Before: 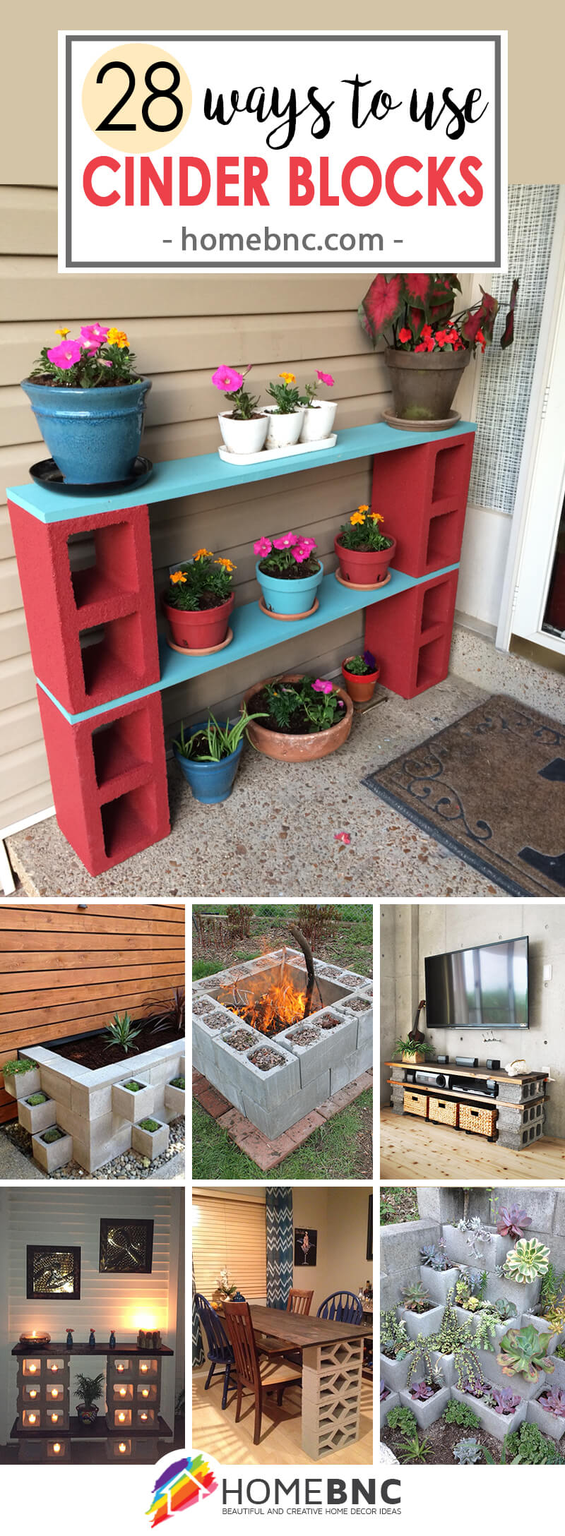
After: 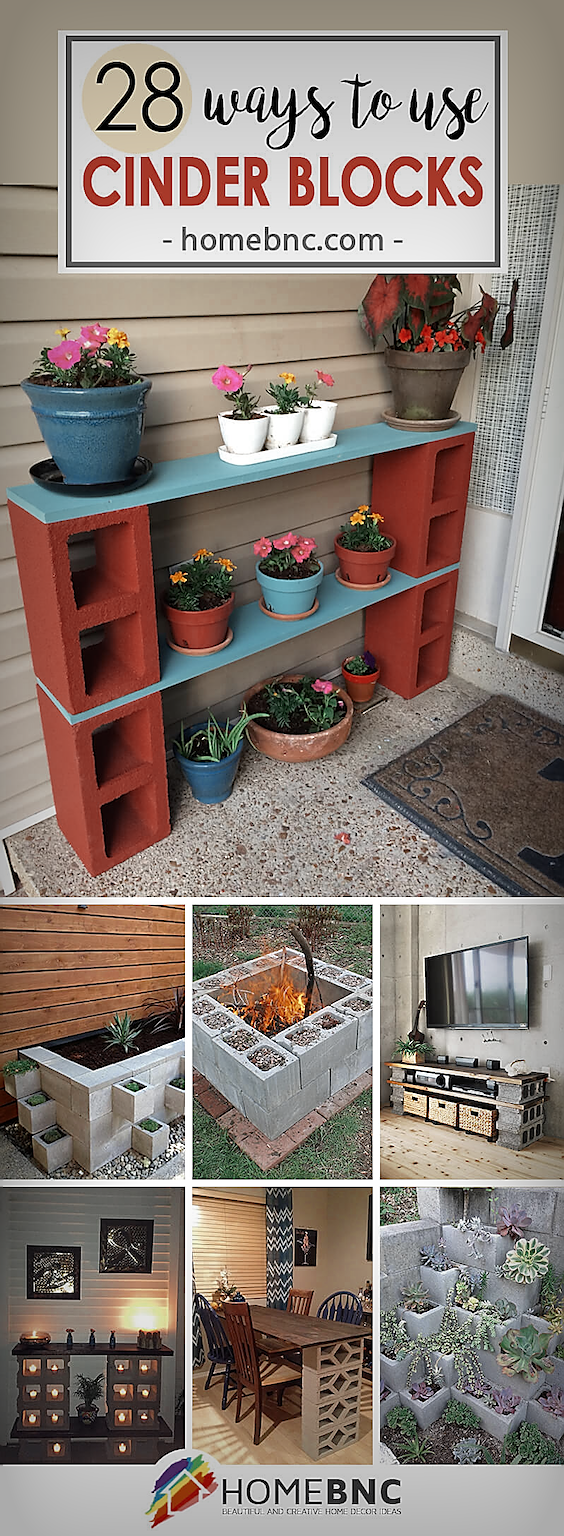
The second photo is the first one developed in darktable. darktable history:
color zones: curves: ch0 [(0, 0.5) (0.125, 0.4) (0.25, 0.5) (0.375, 0.4) (0.5, 0.4) (0.625, 0.35) (0.75, 0.35) (0.875, 0.5)]; ch1 [(0, 0.35) (0.125, 0.45) (0.25, 0.35) (0.375, 0.35) (0.5, 0.35) (0.625, 0.35) (0.75, 0.45) (0.875, 0.35)]; ch2 [(0, 0.6) (0.125, 0.5) (0.25, 0.5) (0.375, 0.6) (0.5, 0.6) (0.625, 0.5) (0.75, 0.5) (0.875, 0.5)]
vignetting: fall-off start 53.2%, brightness -0.594, saturation 0, automatic ratio true, width/height ratio 1.313, shape 0.22, unbound false
sharpen: radius 1.4, amount 1.25, threshold 0.7
